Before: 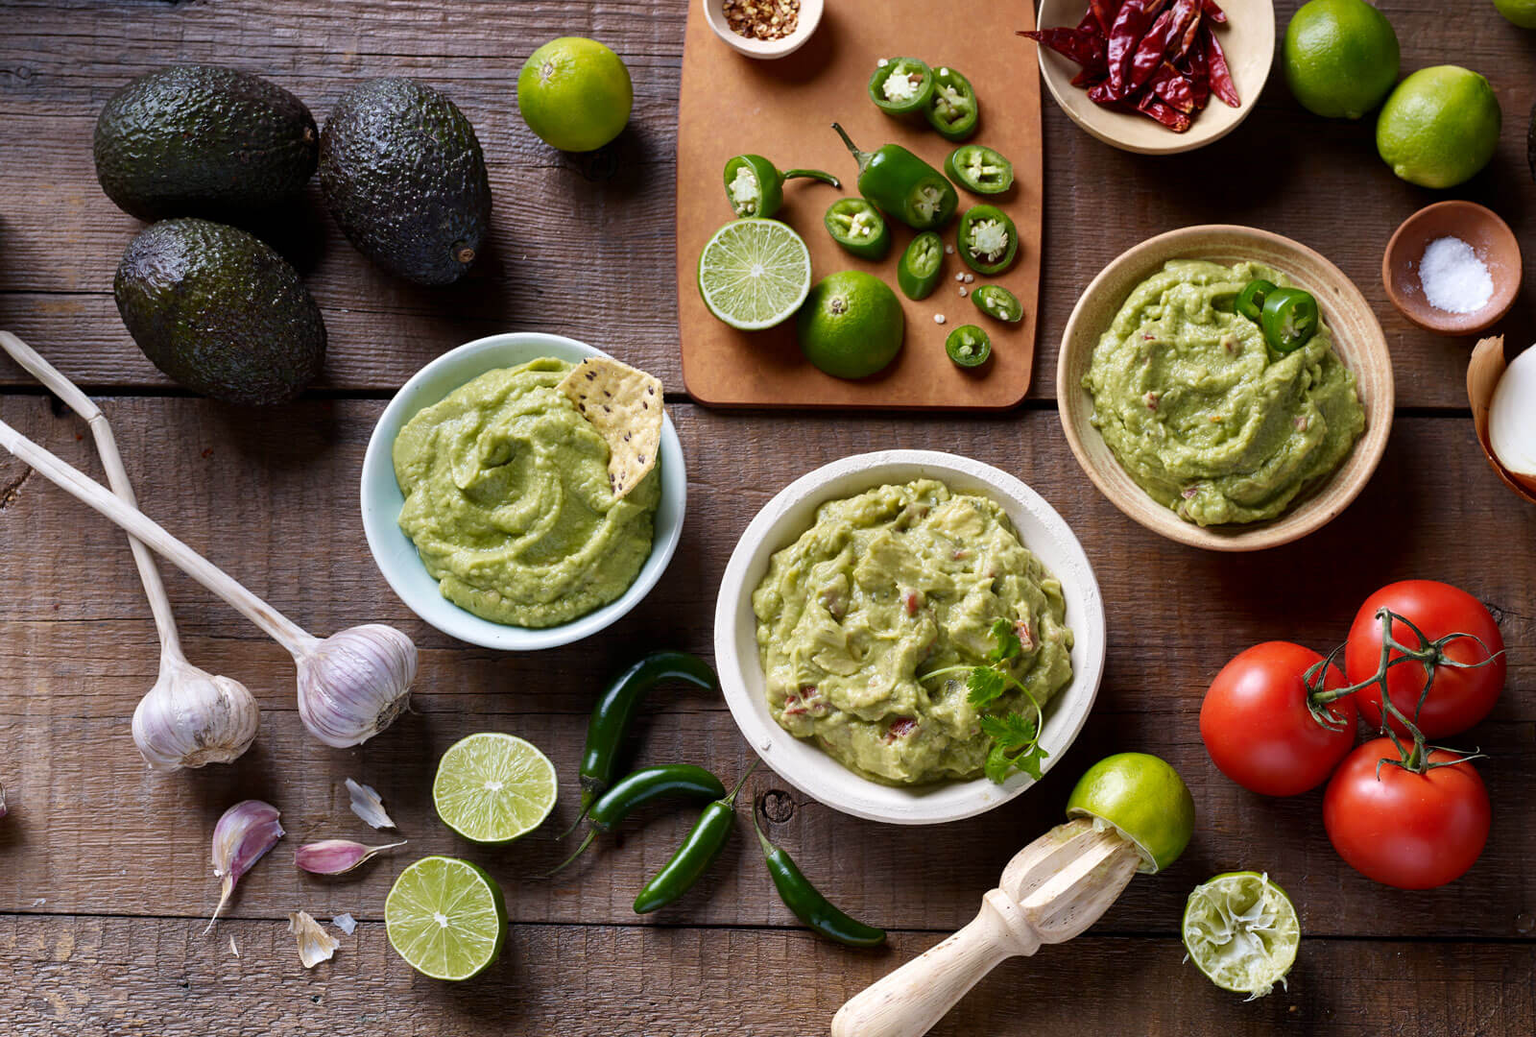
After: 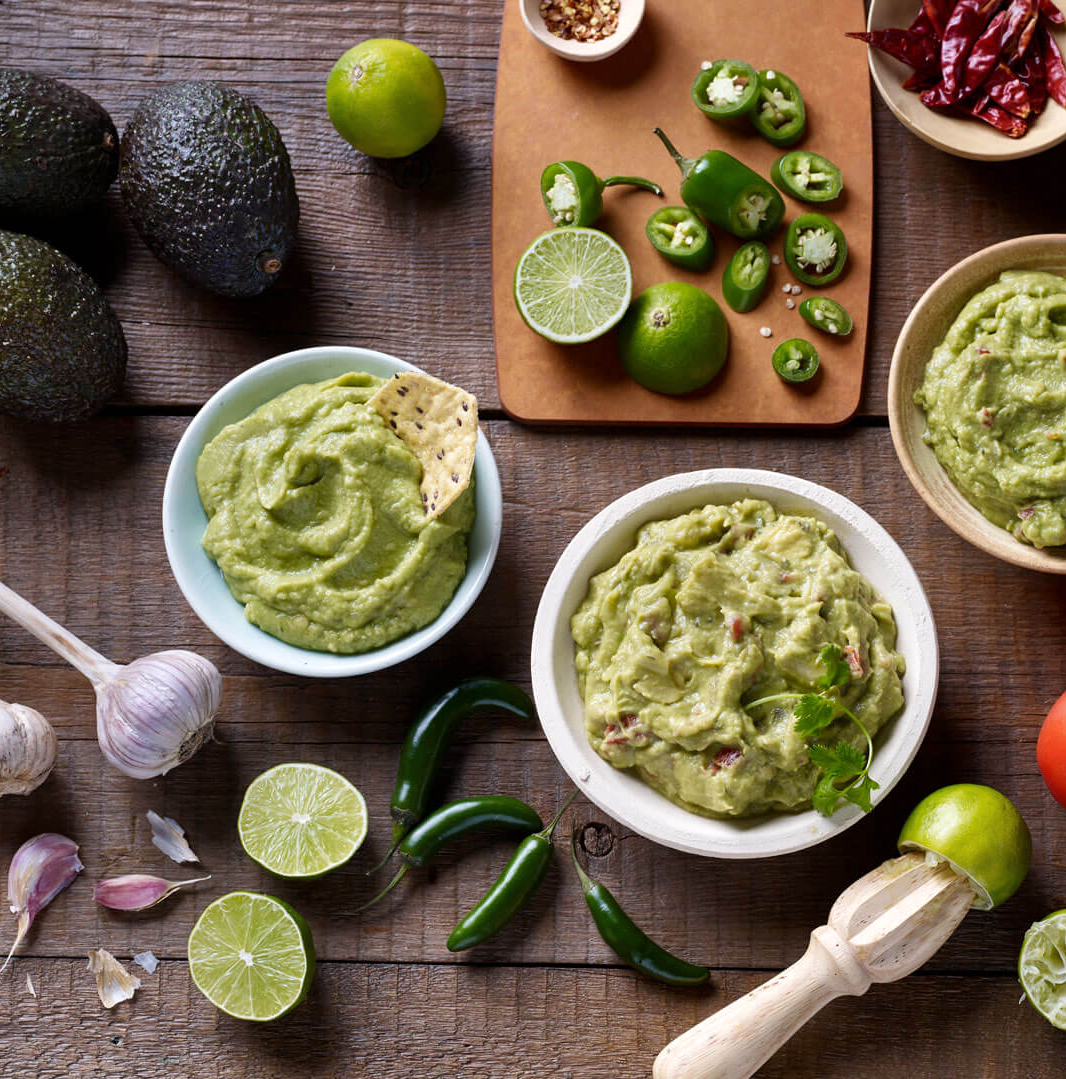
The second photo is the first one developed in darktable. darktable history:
crop and rotate: left 13.409%, right 19.924%
shadows and highlights: shadows 37.27, highlights -28.18, soften with gaussian
tone equalizer: on, module defaults
